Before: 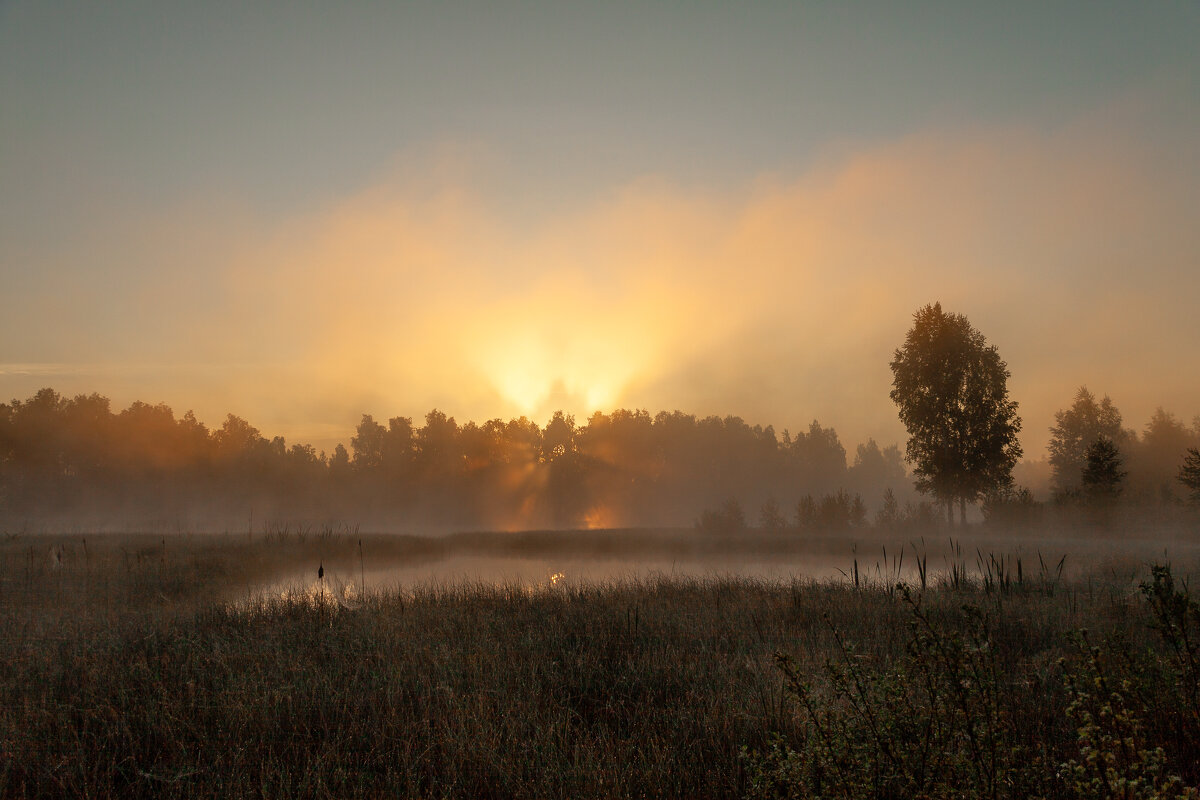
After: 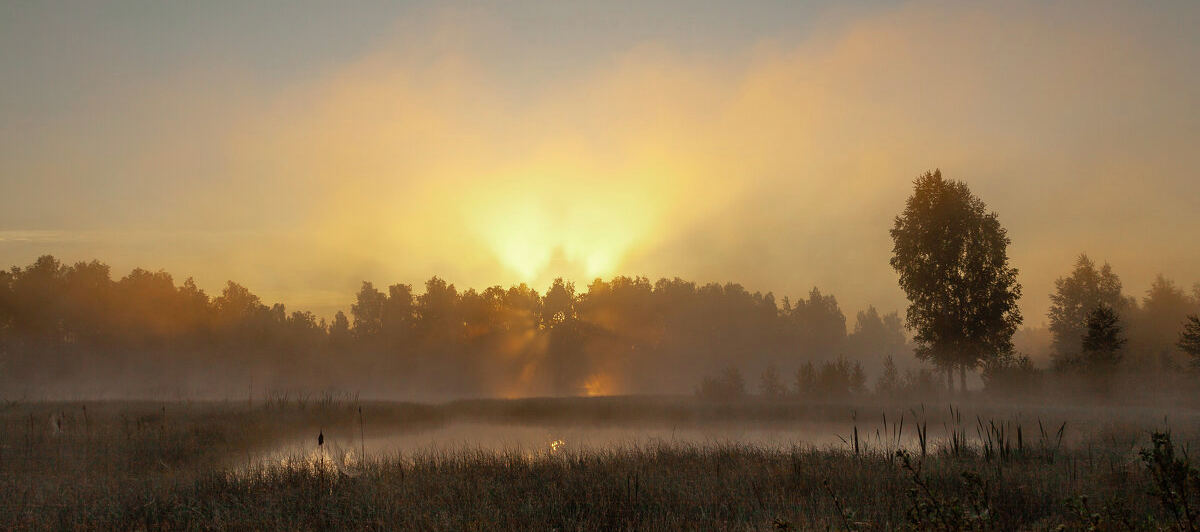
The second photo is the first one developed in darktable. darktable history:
crop: top 16.662%, bottom 16.727%
color zones: curves: ch2 [(0, 0.5) (0.143, 0.517) (0.286, 0.571) (0.429, 0.522) (0.571, 0.5) (0.714, 0.5) (0.857, 0.5) (1, 0.5)]
